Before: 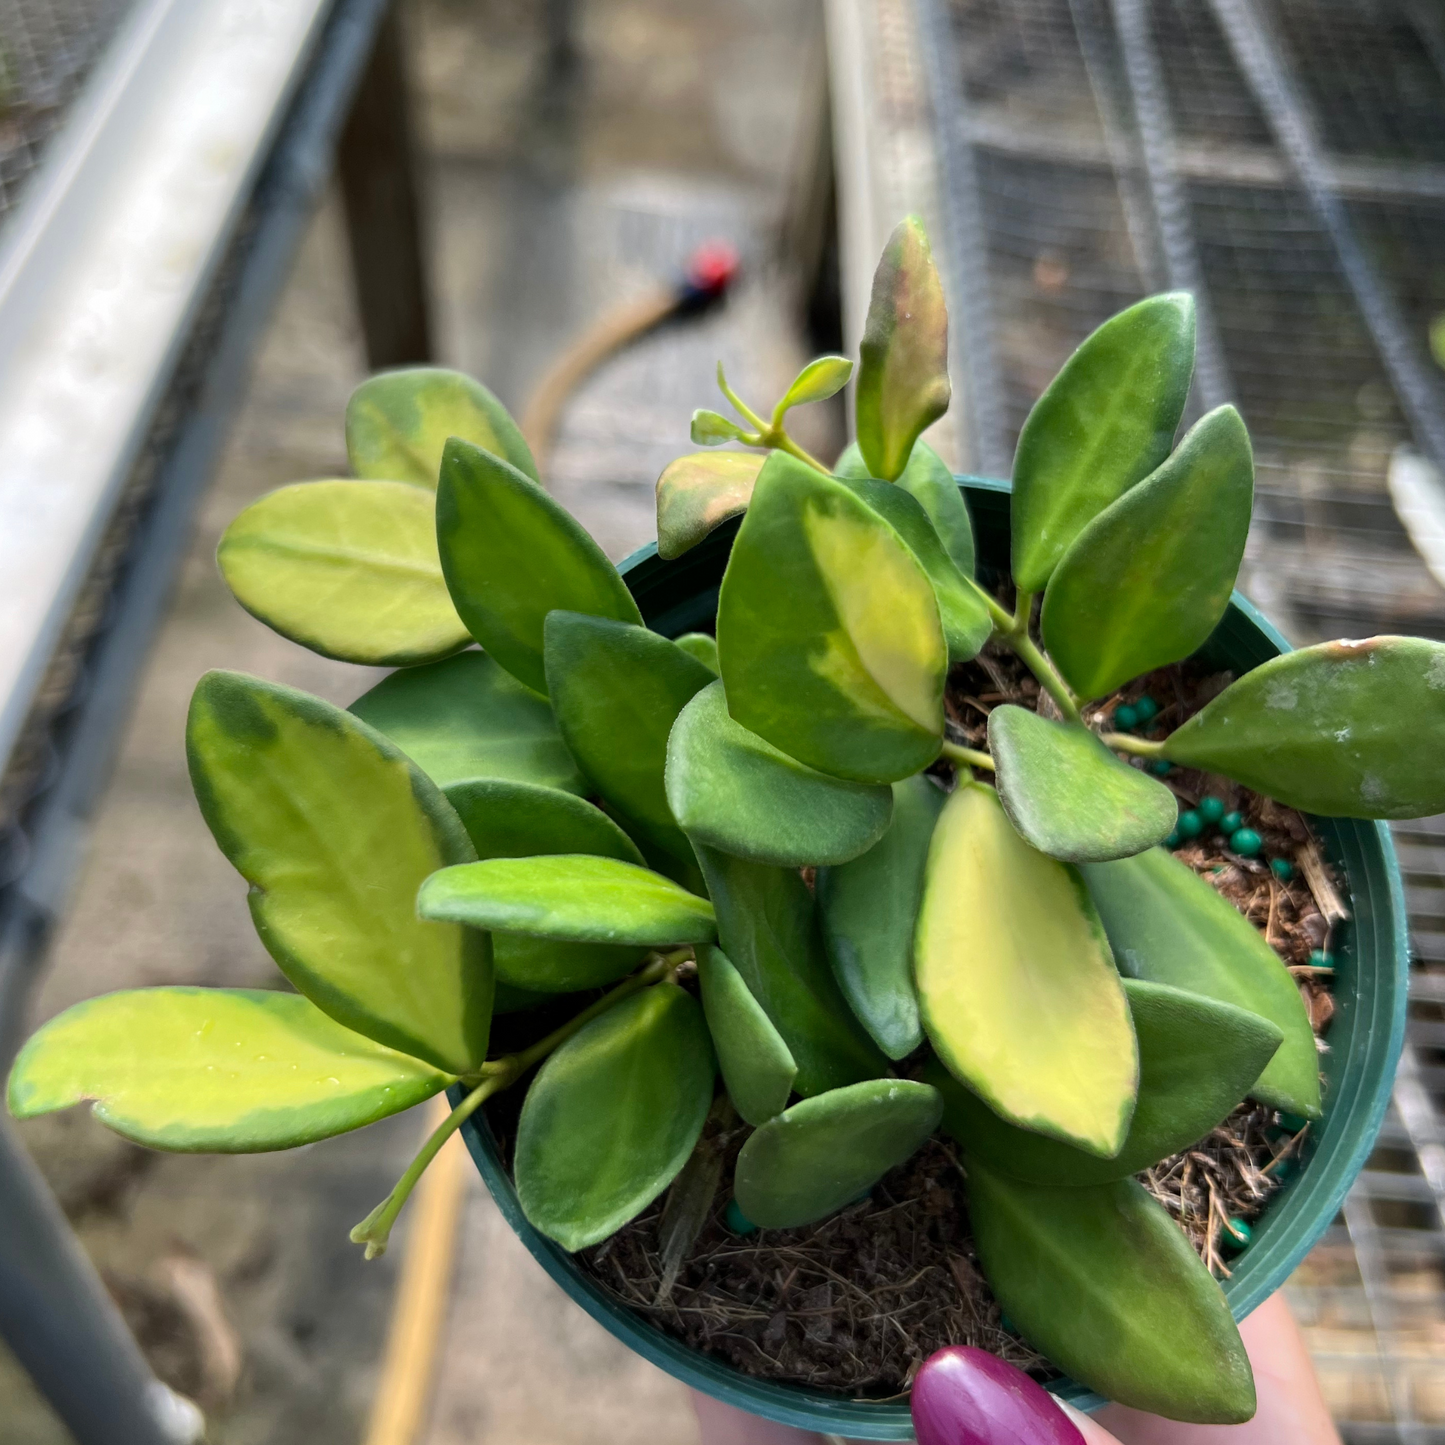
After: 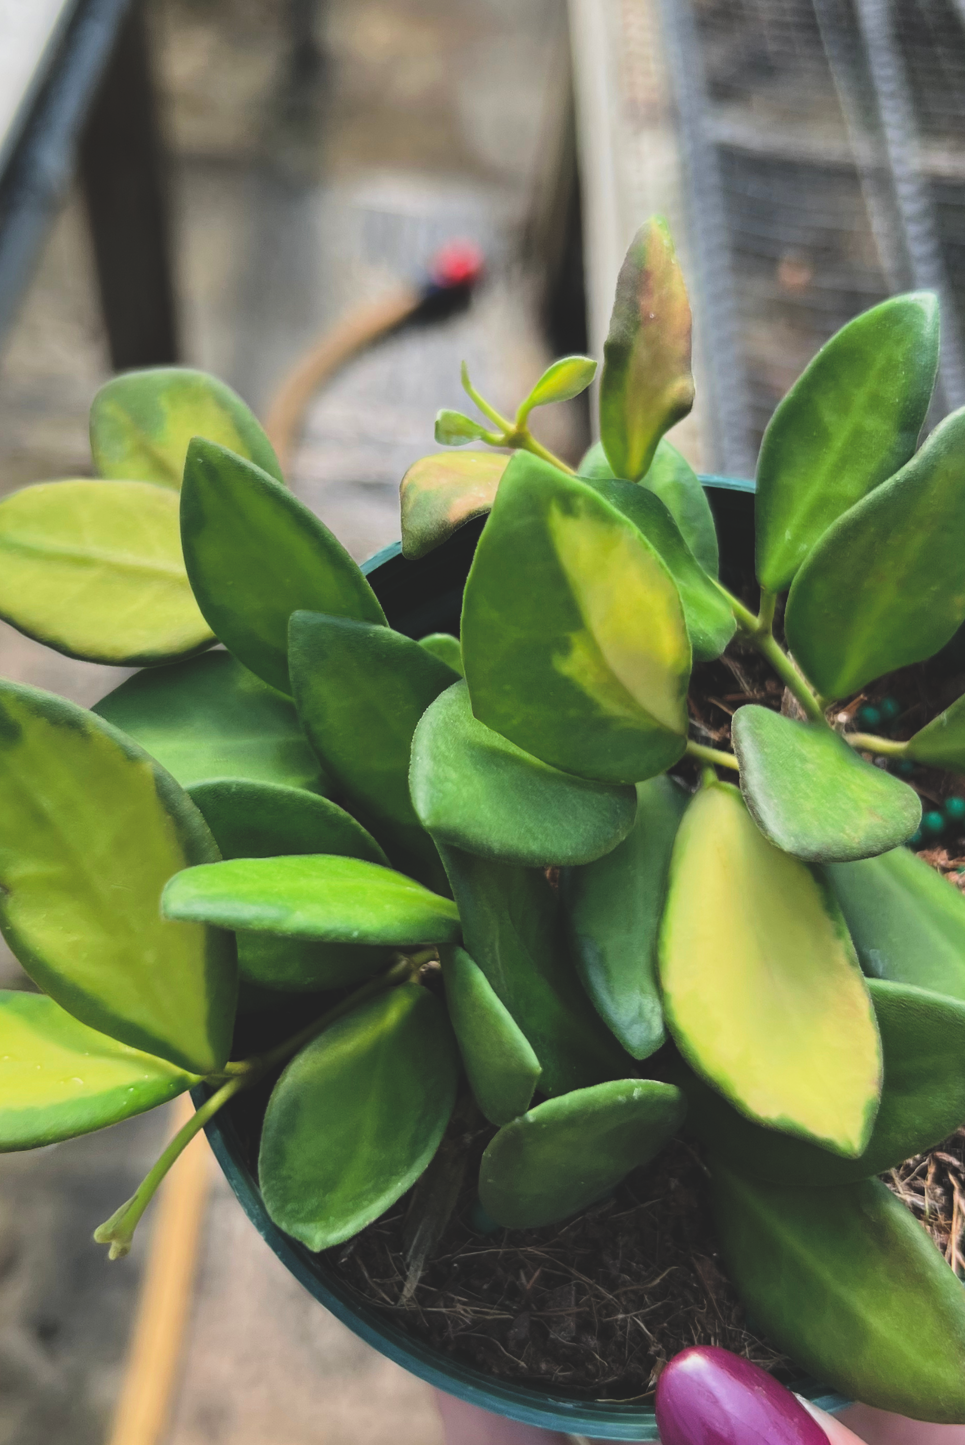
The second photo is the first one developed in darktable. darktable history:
filmic rgb: black relative exposure -7.65 EV, white relative exposure 4.56 EV, hardness 3.61
rgb curve: curves: ch0 [(0, 0.186) (0.314, 0.284) (0.775, 0.708) (1, 1)], compensate middle gray true, preserve colors none
exposure: exposure 0.515 EV, compensate highlight preservation false
crop and rotate: left 17.732%, right 15.423%
